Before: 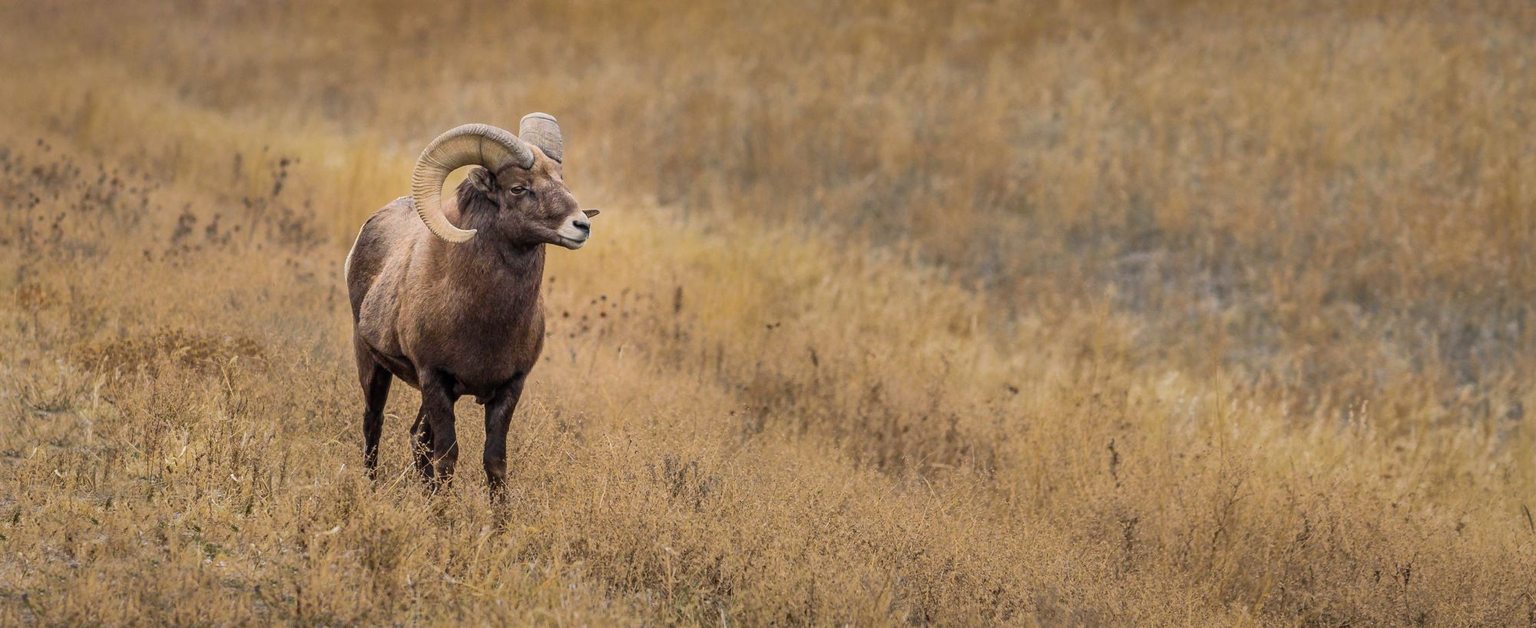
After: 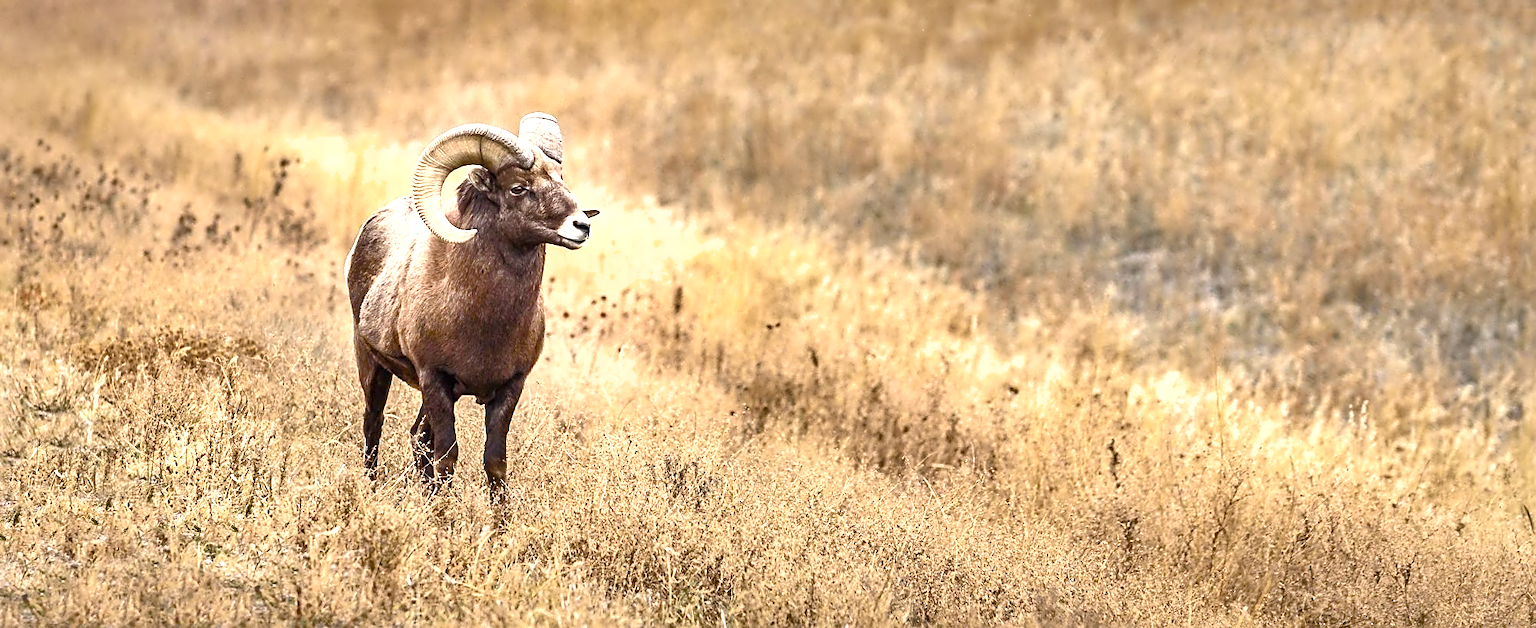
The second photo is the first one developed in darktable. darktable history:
sharpen: on, module defaults
color balance rgb: shadows lift › luminance -10.198%, power › hue 72.36°, perceptual saturation grading › global saturation 20%, perceptual saturation grading › highlights -50.104%, perceptual saturation grading › shadows 30.058%, global vibrance 20%
exposure: black level correction 0, exposure 1.387 EV, compensate highlight preservation false
shadows and highlights: soften with gaussian
contrast equalizer: y [[0.5 ×6], [0.5 ×6], [0.5 ×6], [0, 0.033, 0.067, 0.1, 0.133, 0.167], [0, 0.05, 0.1, 0.15, 0.2, 0.25]], mix 0.358
